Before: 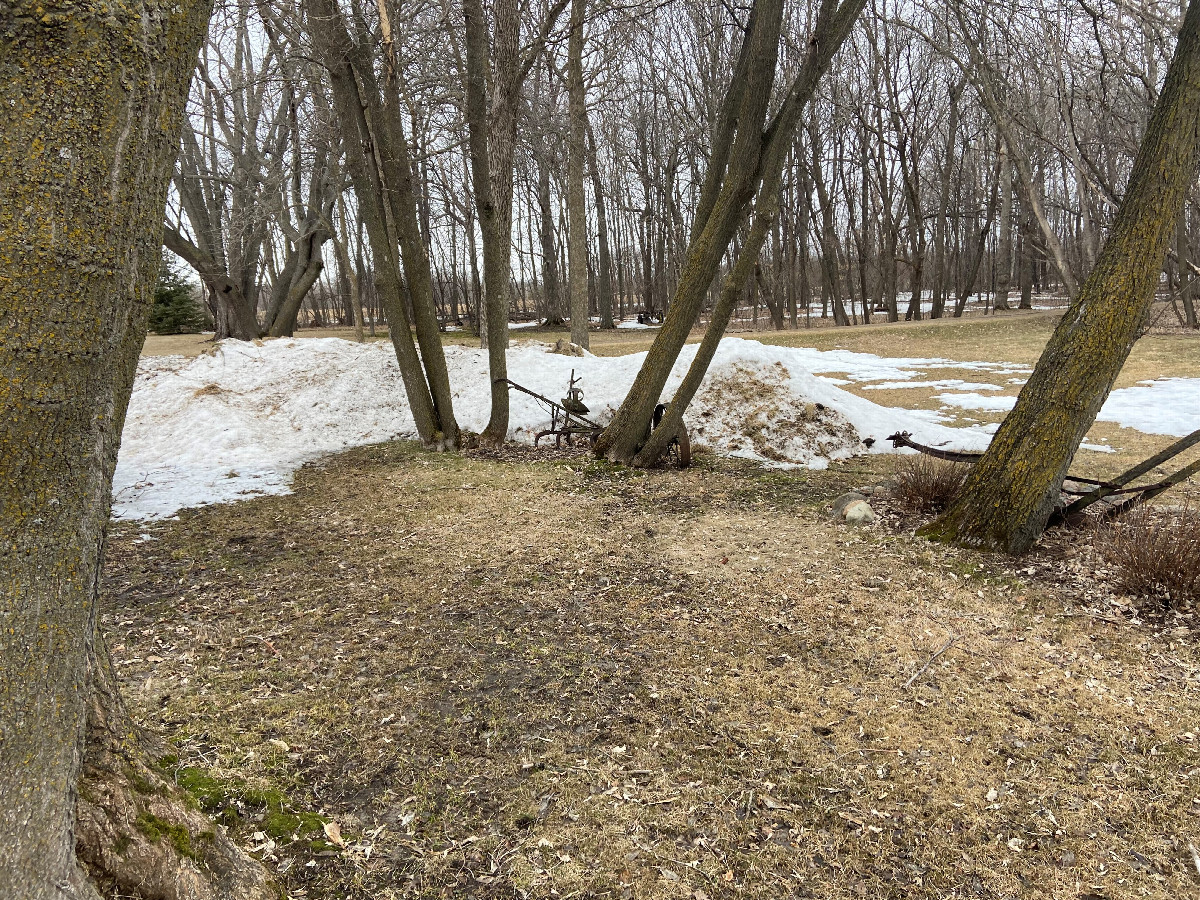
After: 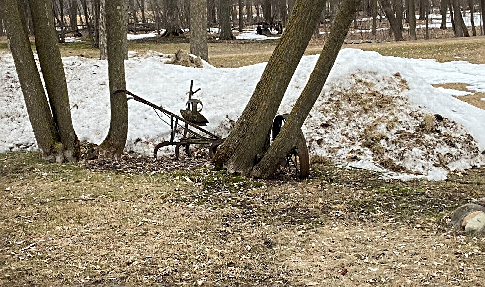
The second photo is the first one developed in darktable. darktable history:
crop: left 31.751%, top 32.172%, right 27.8%, bottom 35.83%
sharpen: on, module defaults
